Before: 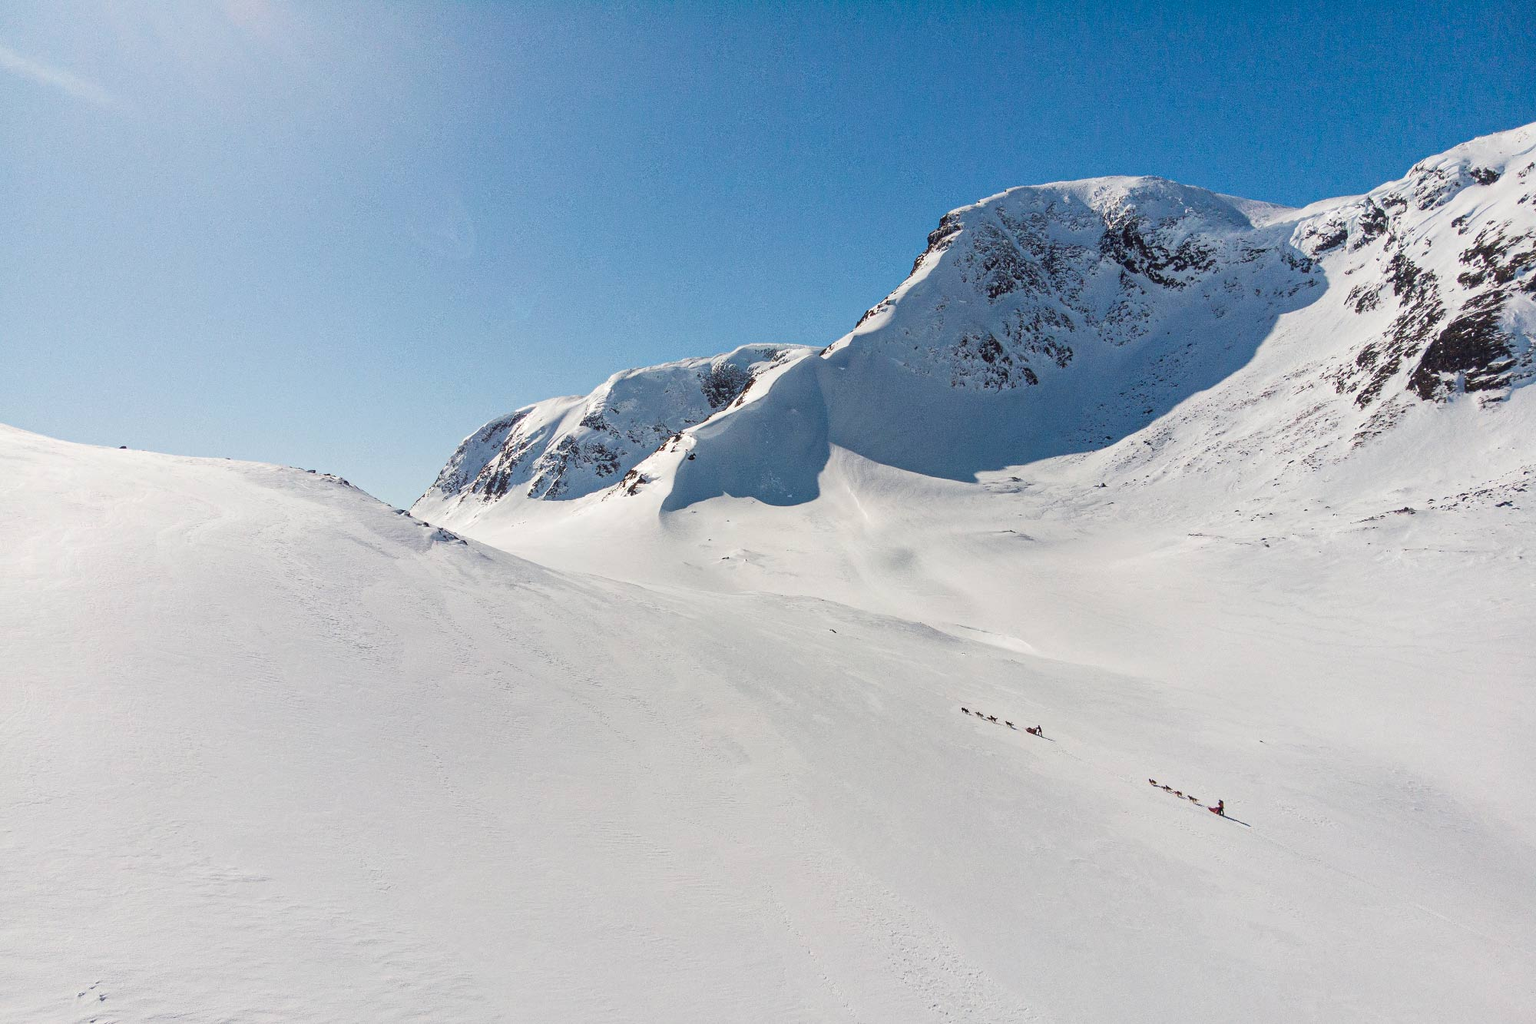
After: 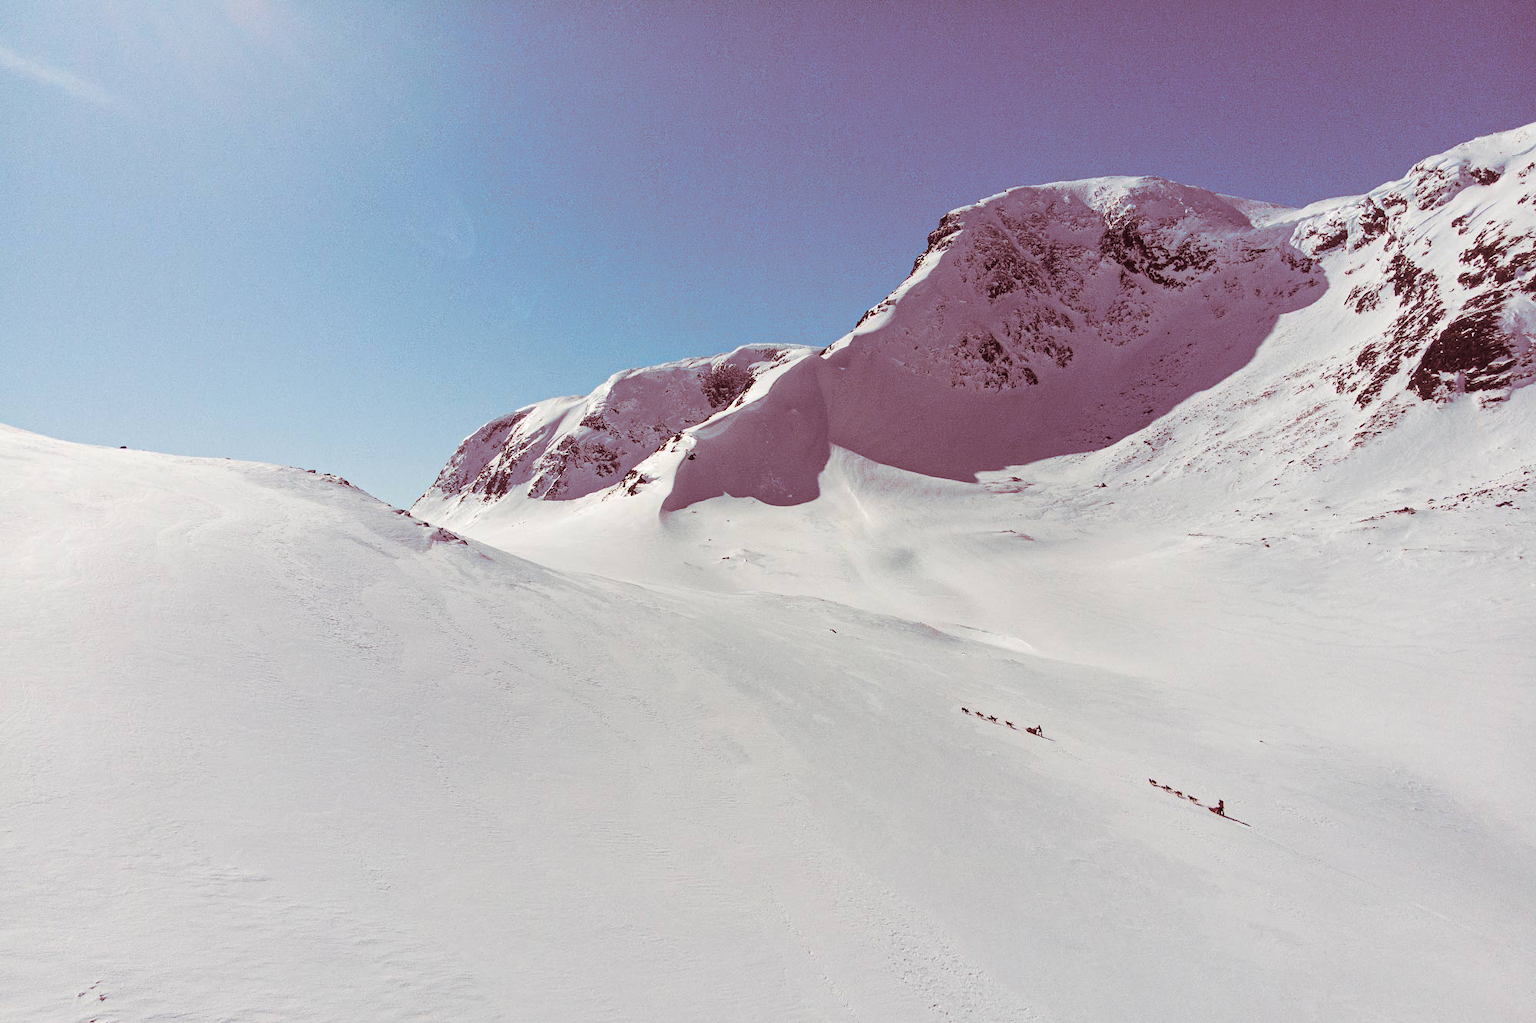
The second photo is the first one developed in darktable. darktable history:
split-toning: highlights › hue 187.2°, highlights › saturation 0.83, balance -68.05, compress 56.43%
white balance: emerald 1
